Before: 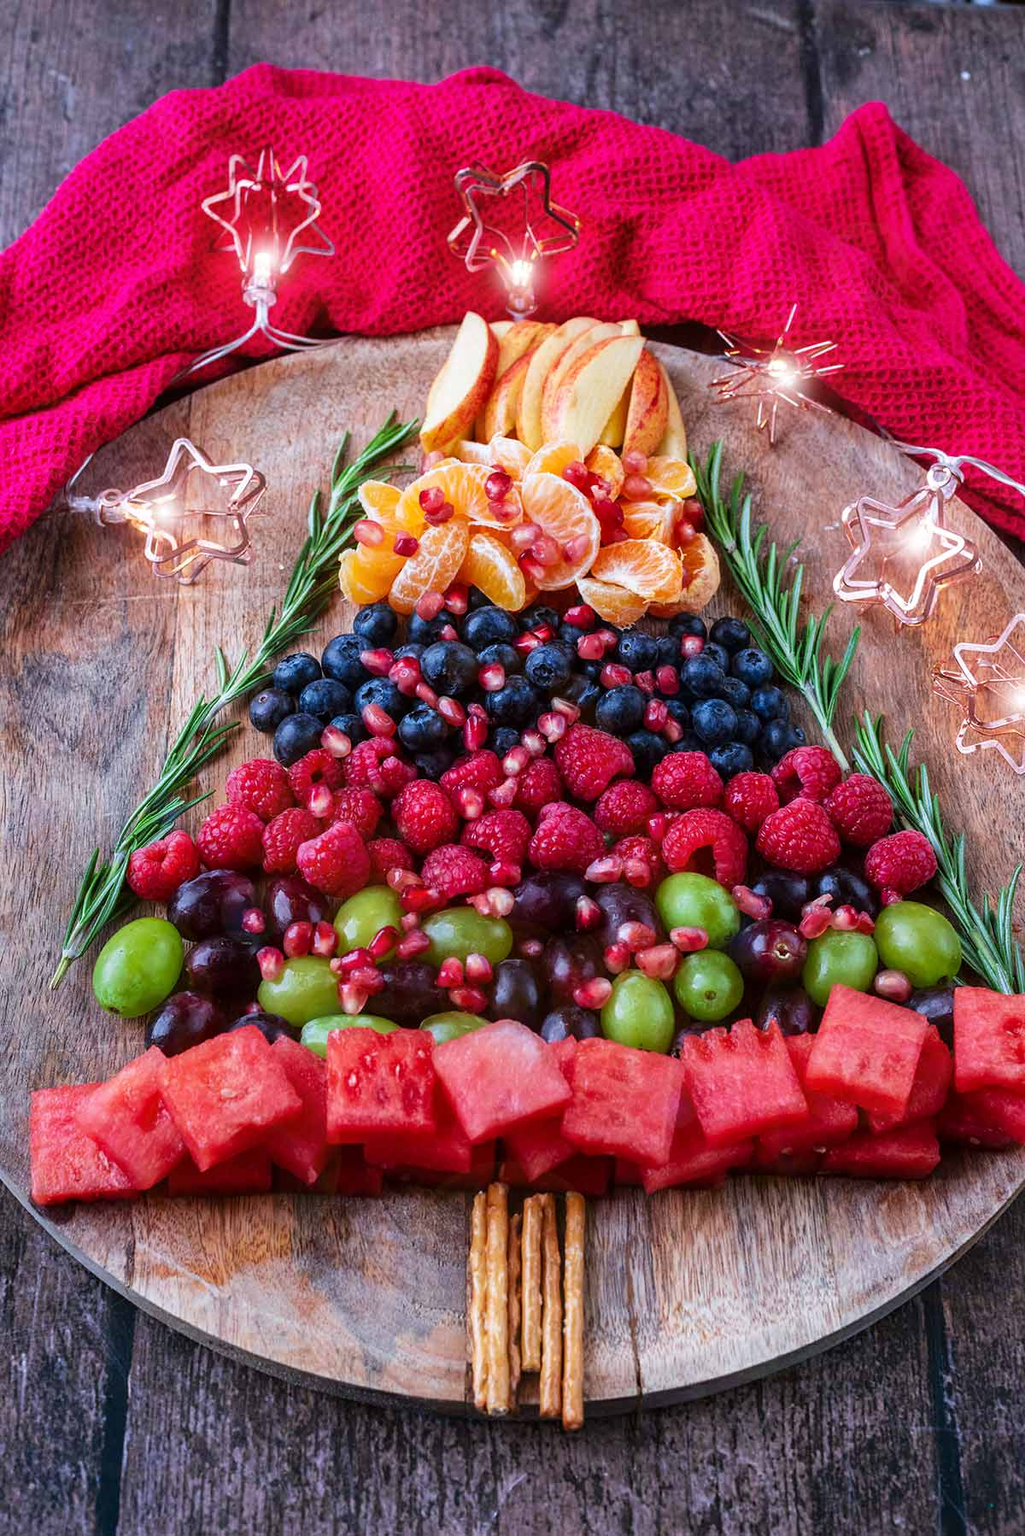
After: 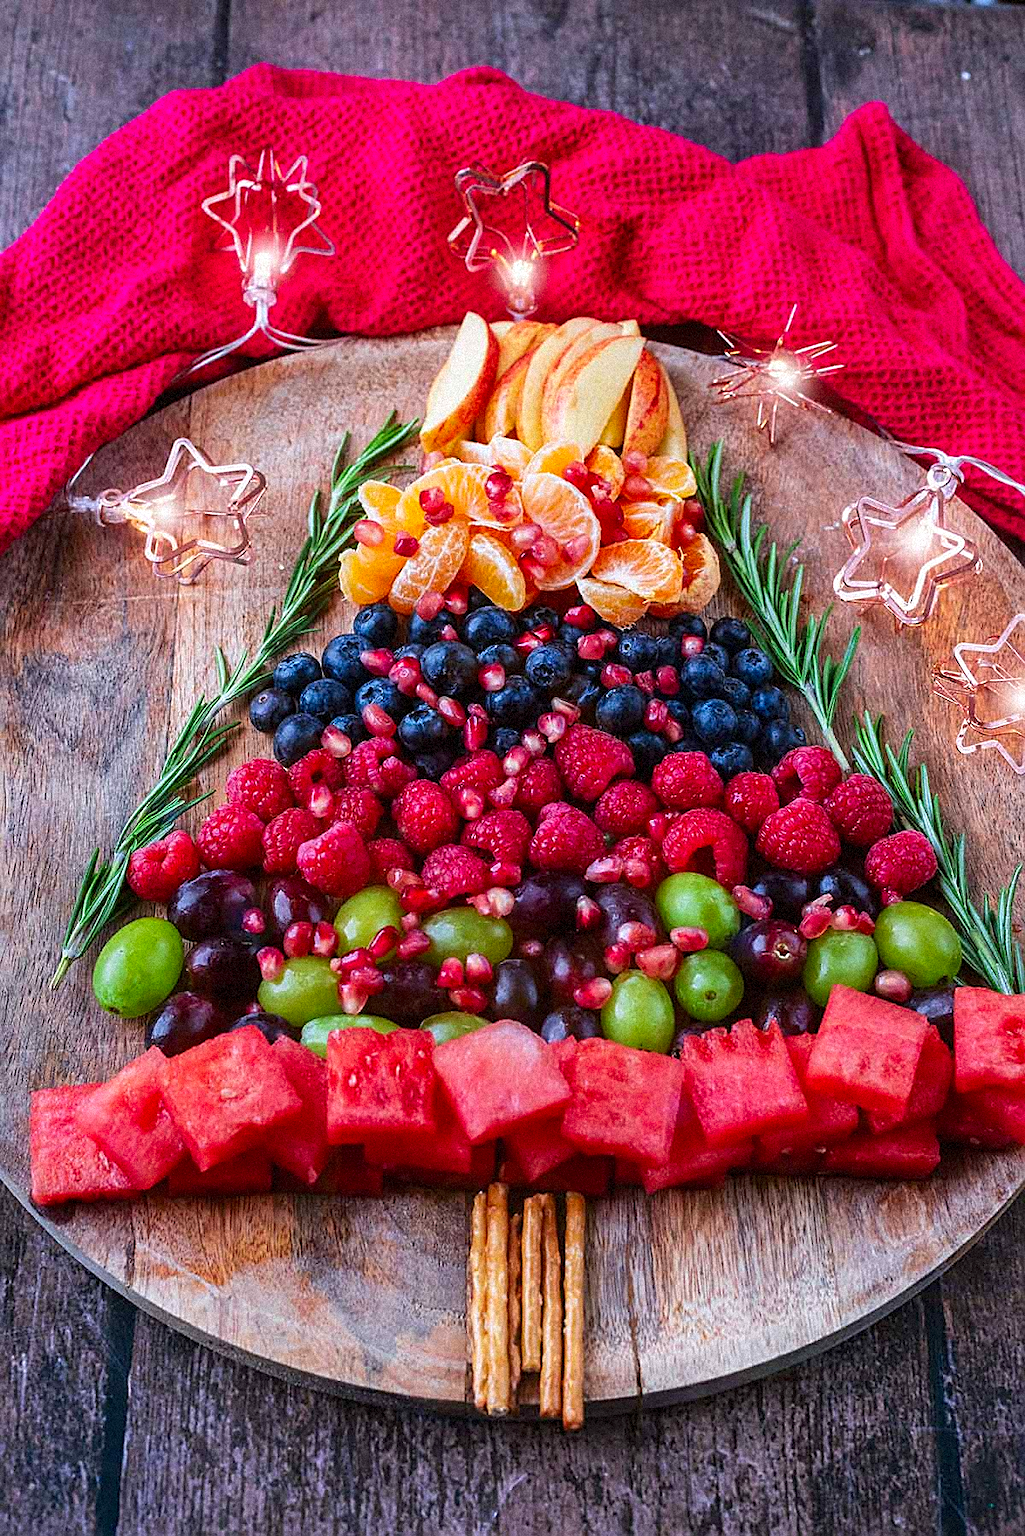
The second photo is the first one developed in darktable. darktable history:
sharpen: on, module defaults
grain: strength 35%, mid-tones bias 0%
contrast brightness saturation: contrast 0.04, saturation 0.16
